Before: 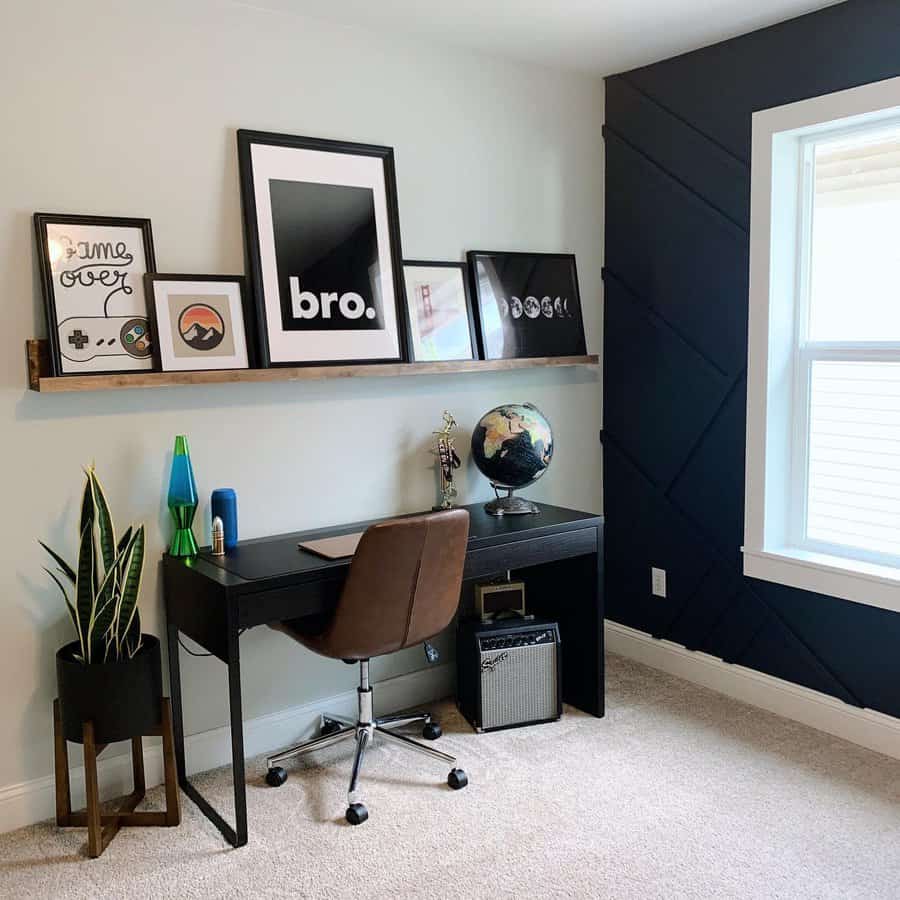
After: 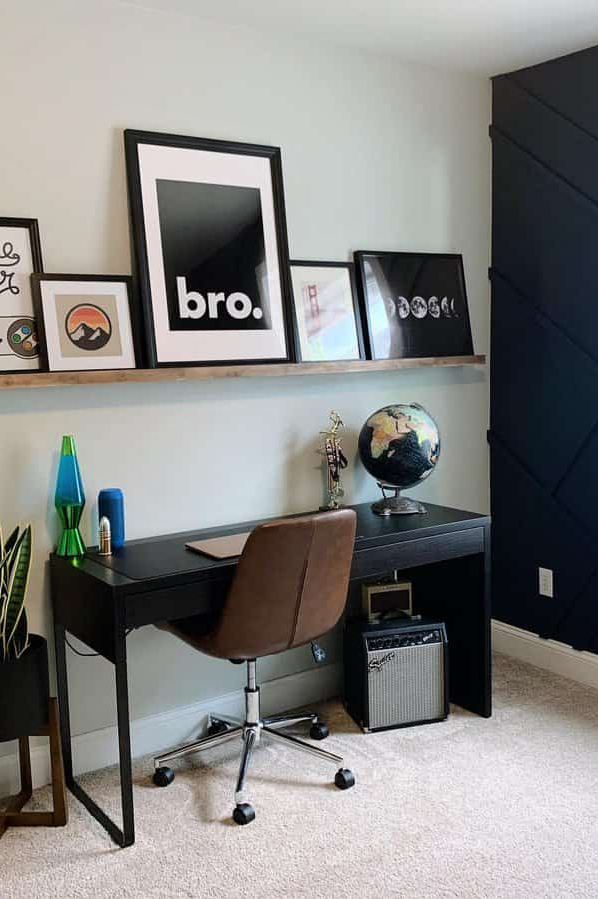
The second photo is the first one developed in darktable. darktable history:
crop and rotate: left 12.572%, right 20.937%
tone equalizer: on, module defaults
